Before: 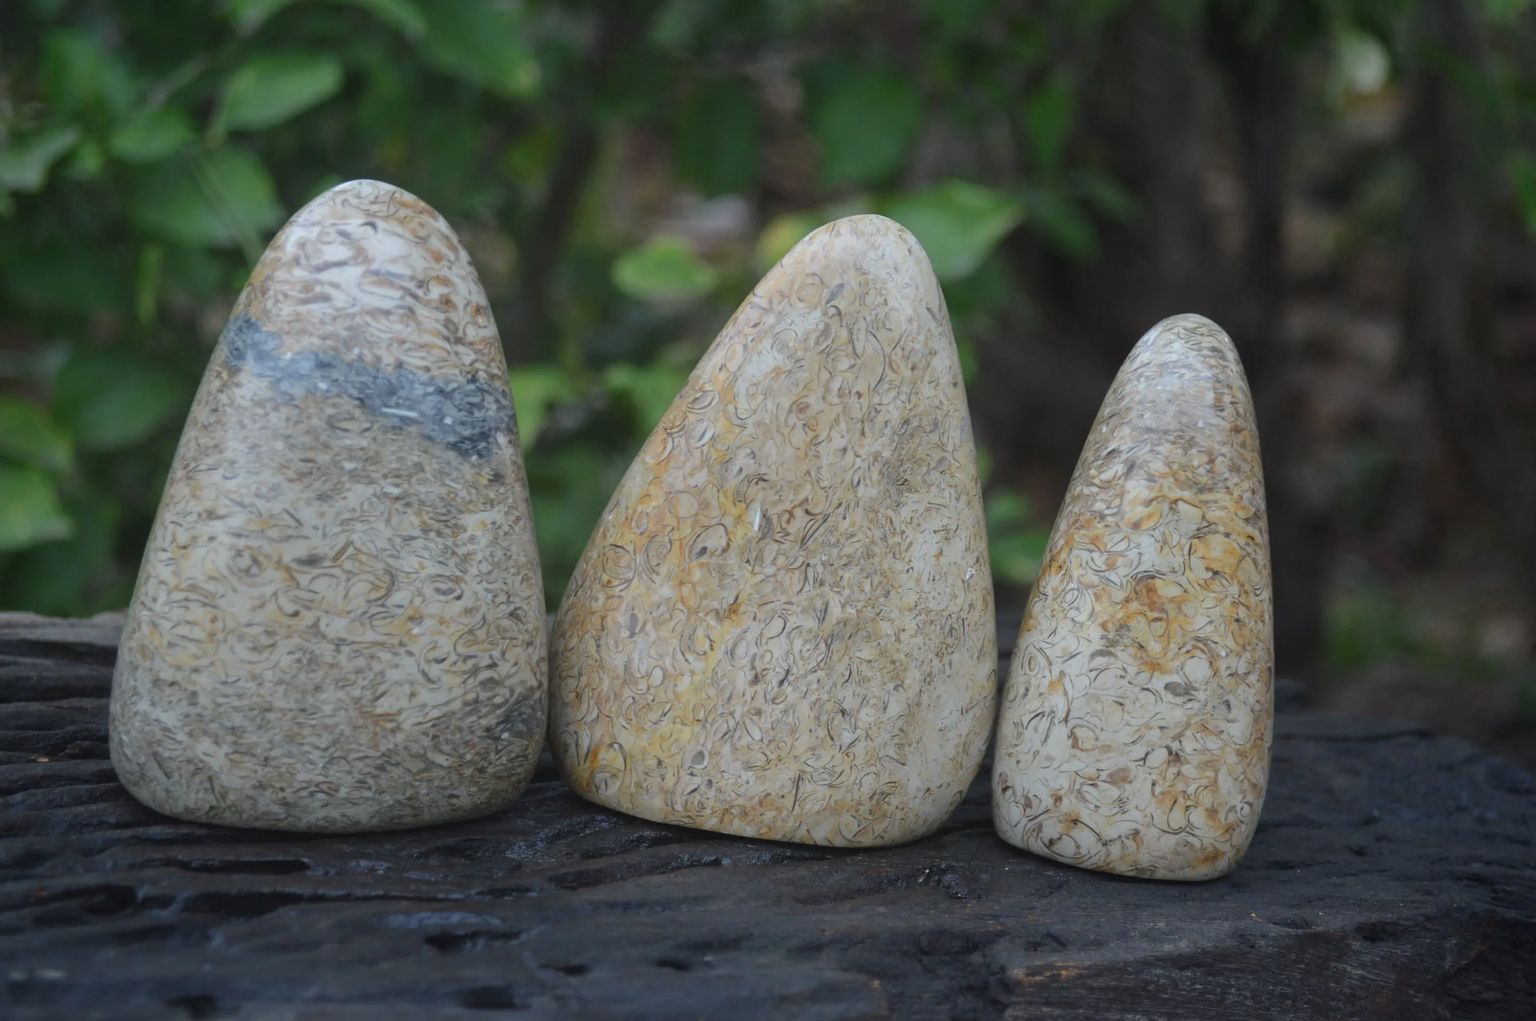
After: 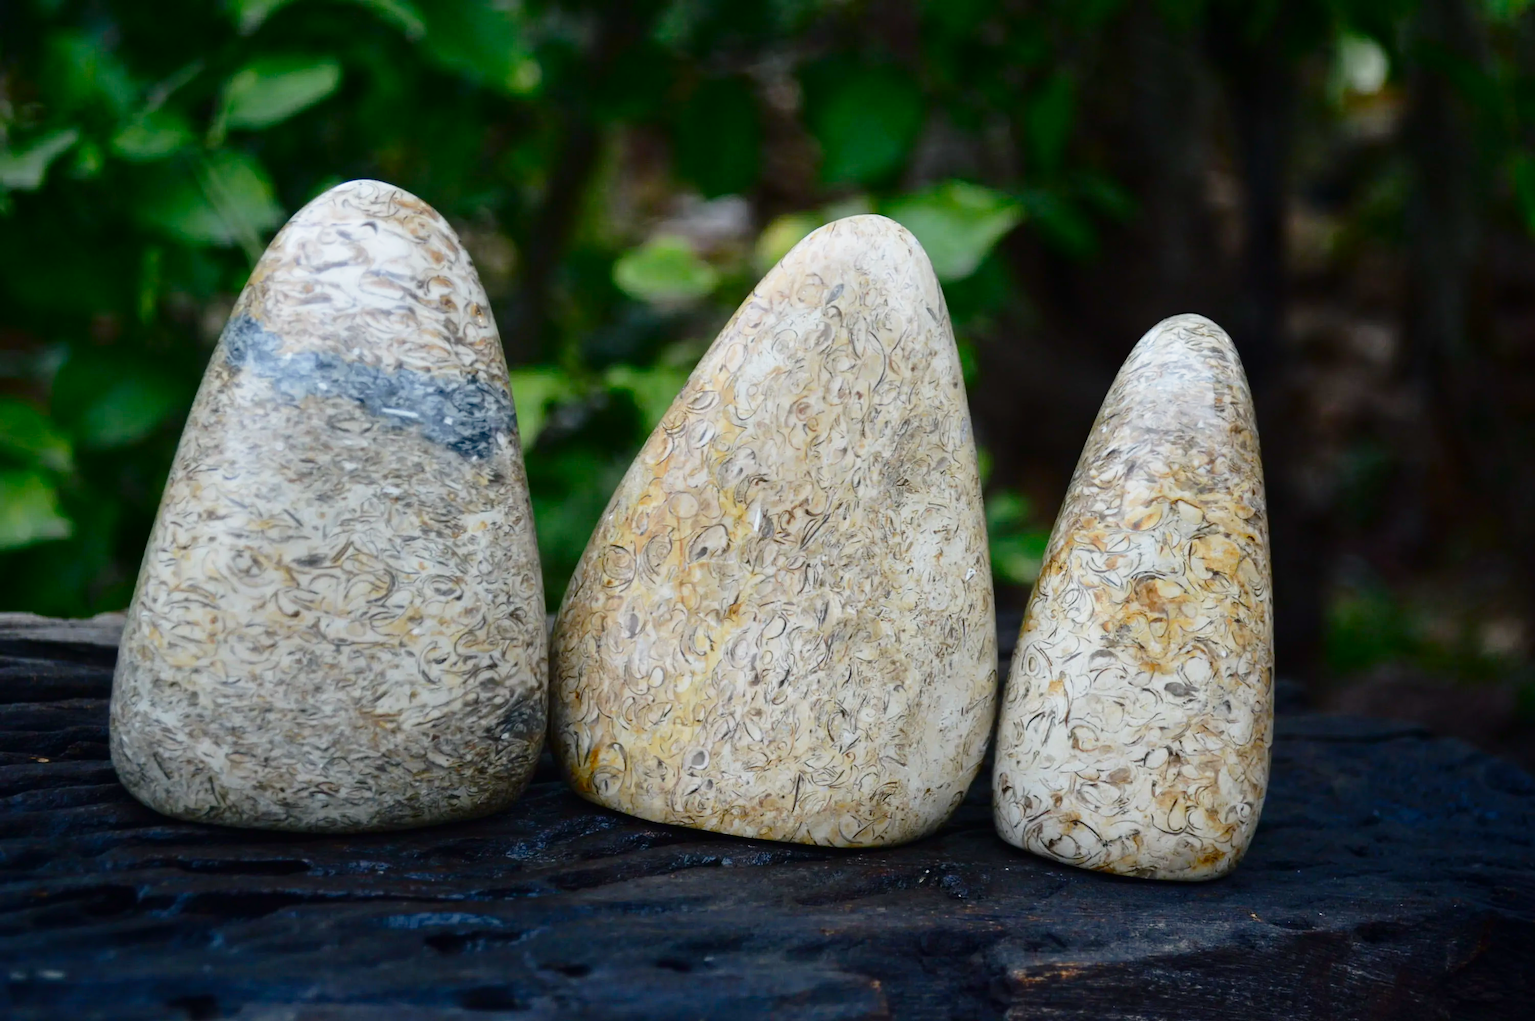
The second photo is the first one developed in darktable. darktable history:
contrast brightness saturation: contrast 0.13, brightness -0.24, saturation 0.14
base curve: curves: ch0 [(0, 0) (0.028, 0.03) (0.121, 0.232) (0.46, 0.748) (0.859, 0.968) (1, 1)], preserve colors none
